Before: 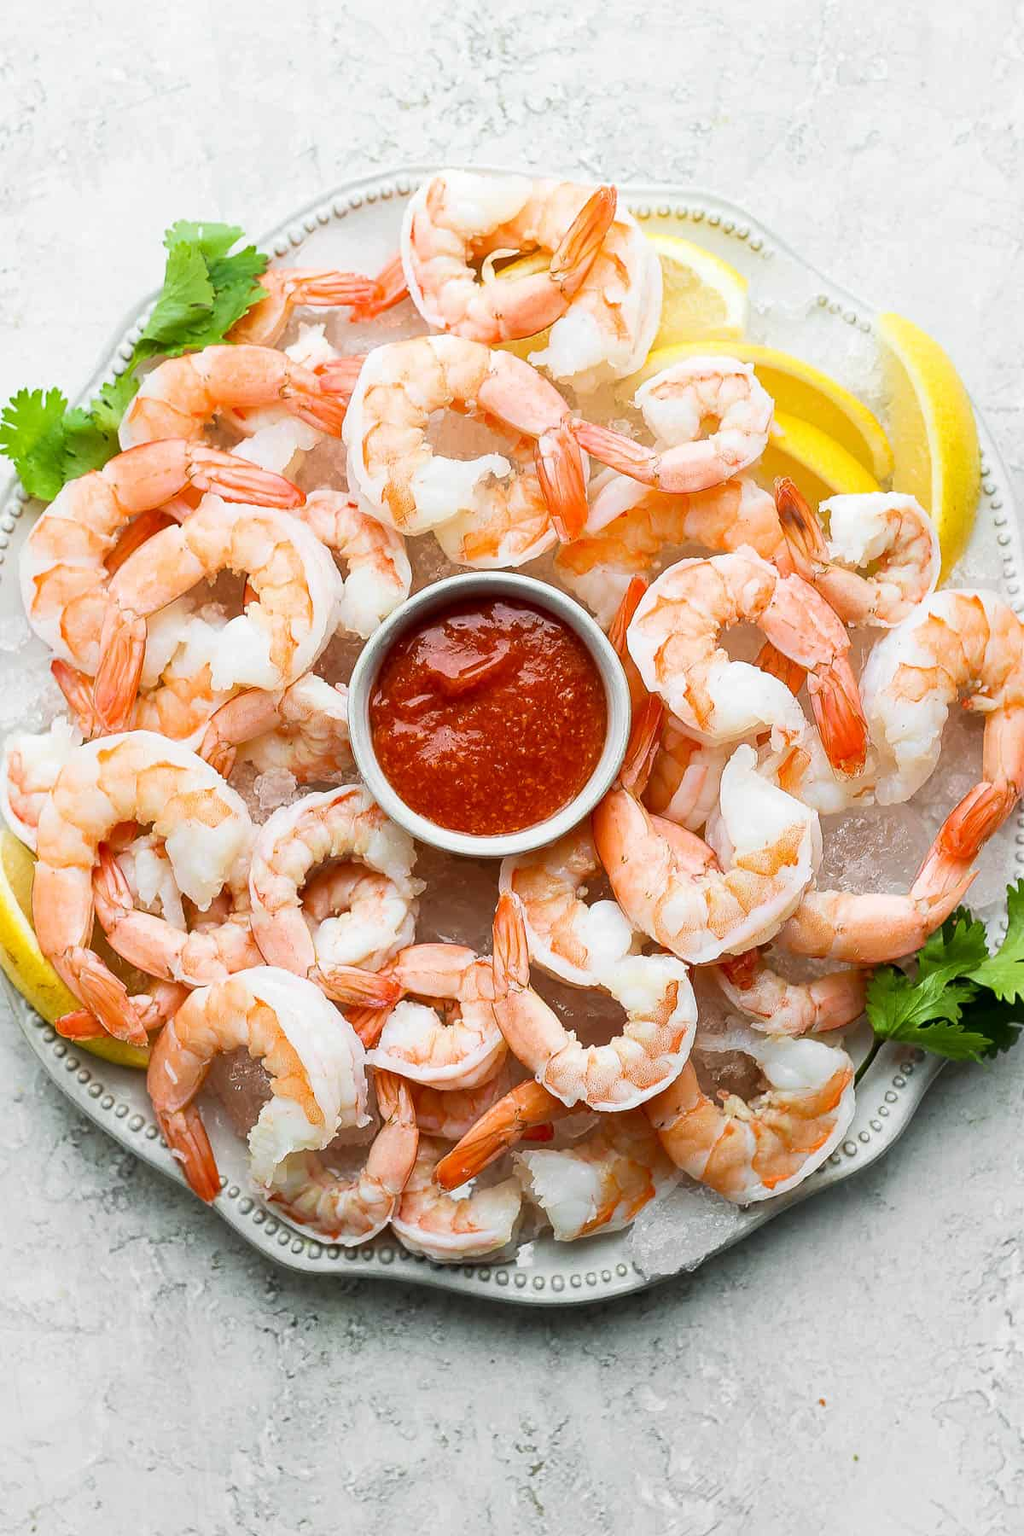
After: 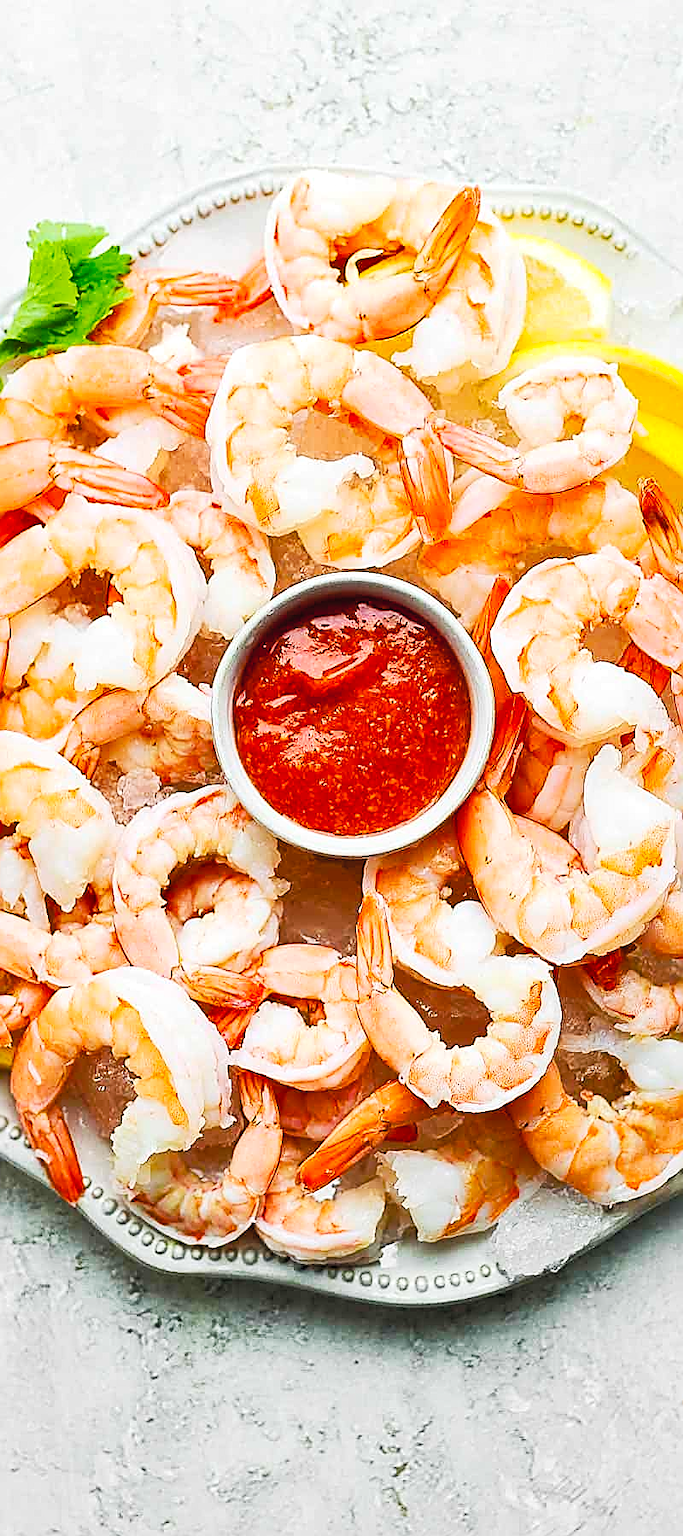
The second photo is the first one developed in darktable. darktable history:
crop and rotate: left 13.357%, right 19.975%
tone curve: curves: ch0 [(0.016, 0.011) (0.204, 0.146) (0.515, 0.476) (0.78, 0.795) (1, 0.981)], preserve colors none
sharpen: amount 0.994
color balance rgb: highlights gain › luminance 14.602%, linear chroma grading › global chroma 9.869%, perceptual saturation grading › global saturation 0.29%, perceptual saturation grading › highlights -15.096%, perceptual saturation grading › shadows 25.045%, global vibrance 20%
local contrast: mode bilateral grid, contrast 19, coarseness 50, detail 119%, midtone range 0.2
contrast brightness saturation: contrast 0.099, brightness 0.301, saturation 0.14
shadows and highlights: shadows 48.01, highlights -42.62, soften with gaussian
